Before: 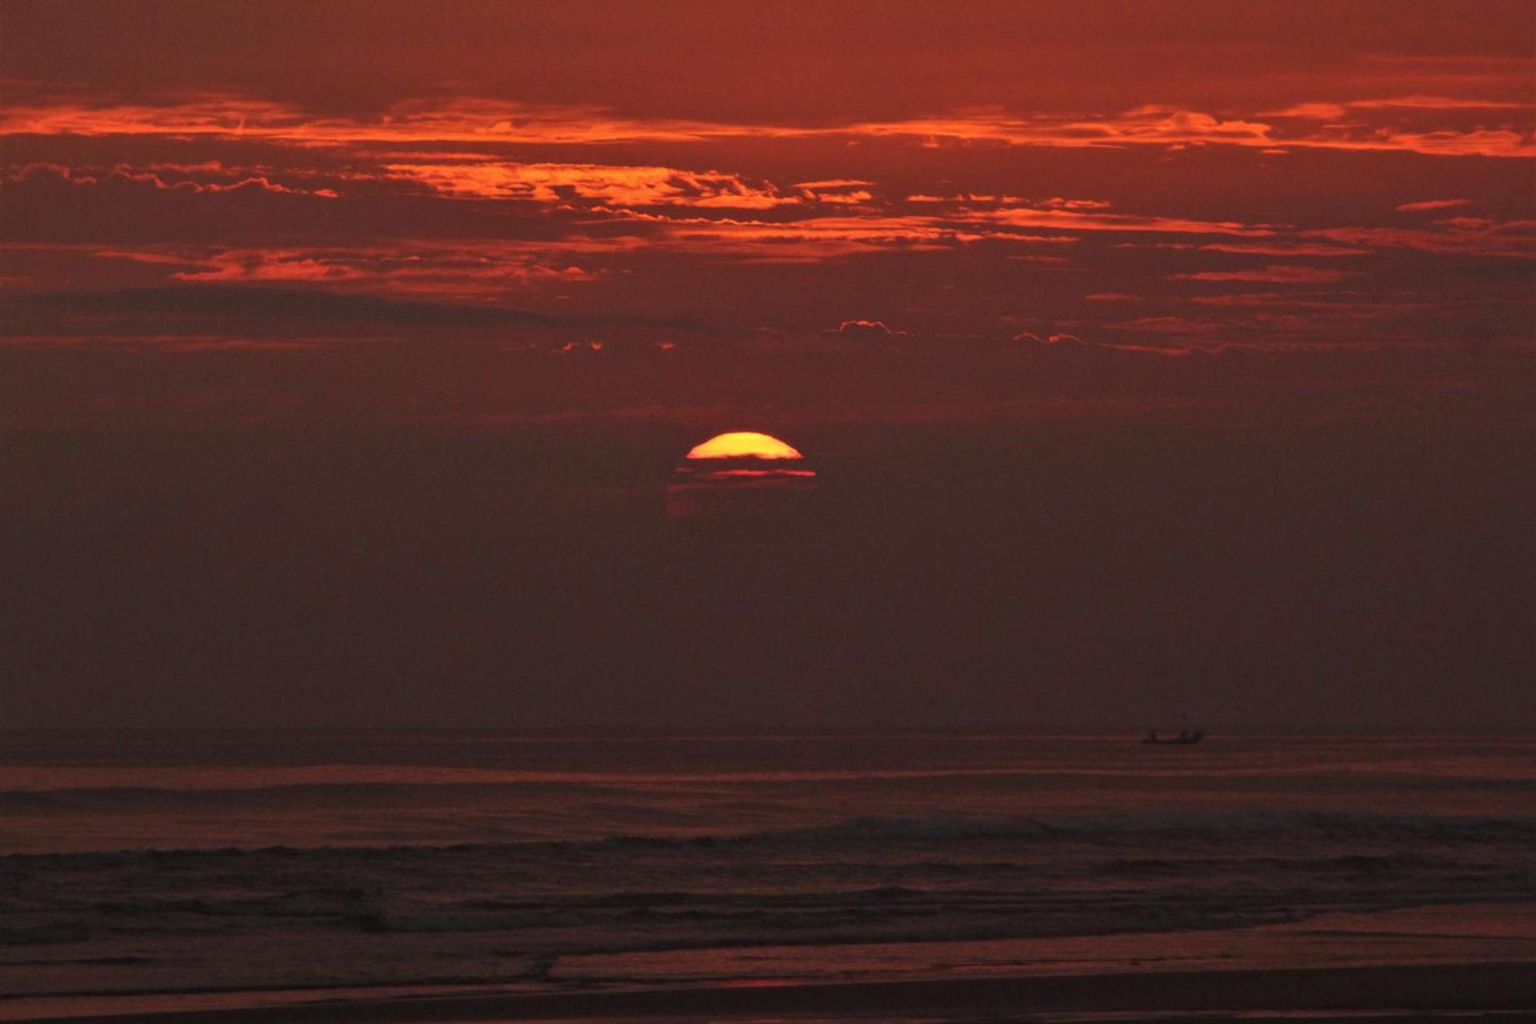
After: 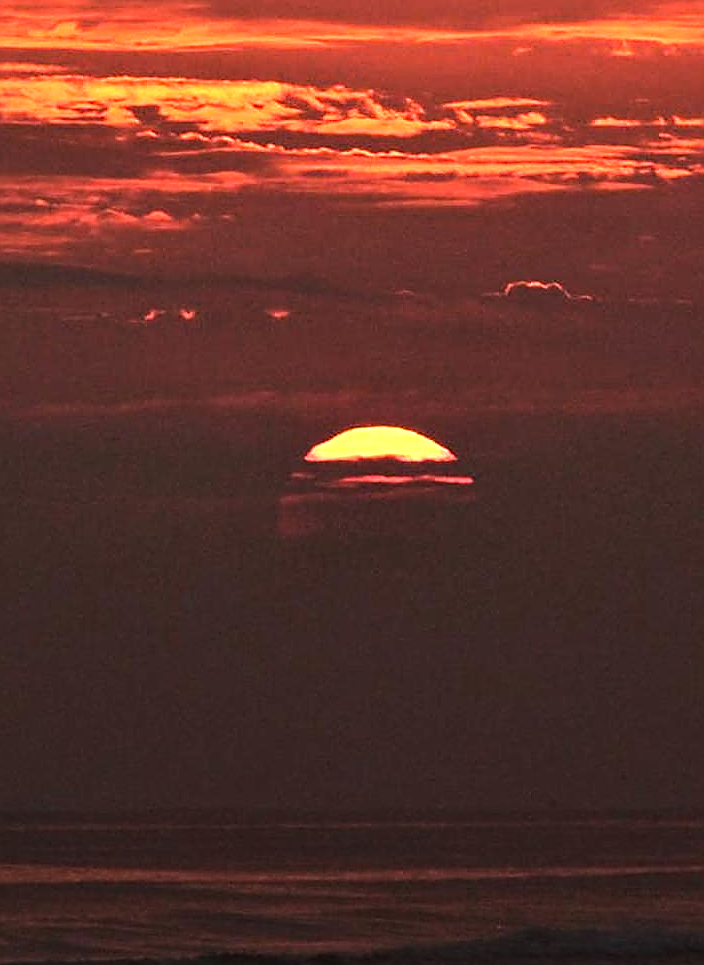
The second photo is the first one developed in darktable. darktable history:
exposure: black level correction 0, exposure 0.6 EV, compensate highlight preservation false
crop and rotate: left 29.476%, top 10.214%, right 35.32%, bottom 17.333%
tone equalizer: -8 EV -1.08 EV, -7 EV -1.01 EV, -6 EV -0.867 EV, -5 EV -0.578 EV, -3 EV 0.578 EV, -2 EV 0.867 EV, -1 EV 1.01 EV, +0 EV 1.08 EV, edges refinement/feathering 500, mask exposure compensation -1.57 EV, preserve details no
sharpen: radius 1.4, amount 1.25, threshold 0.7
